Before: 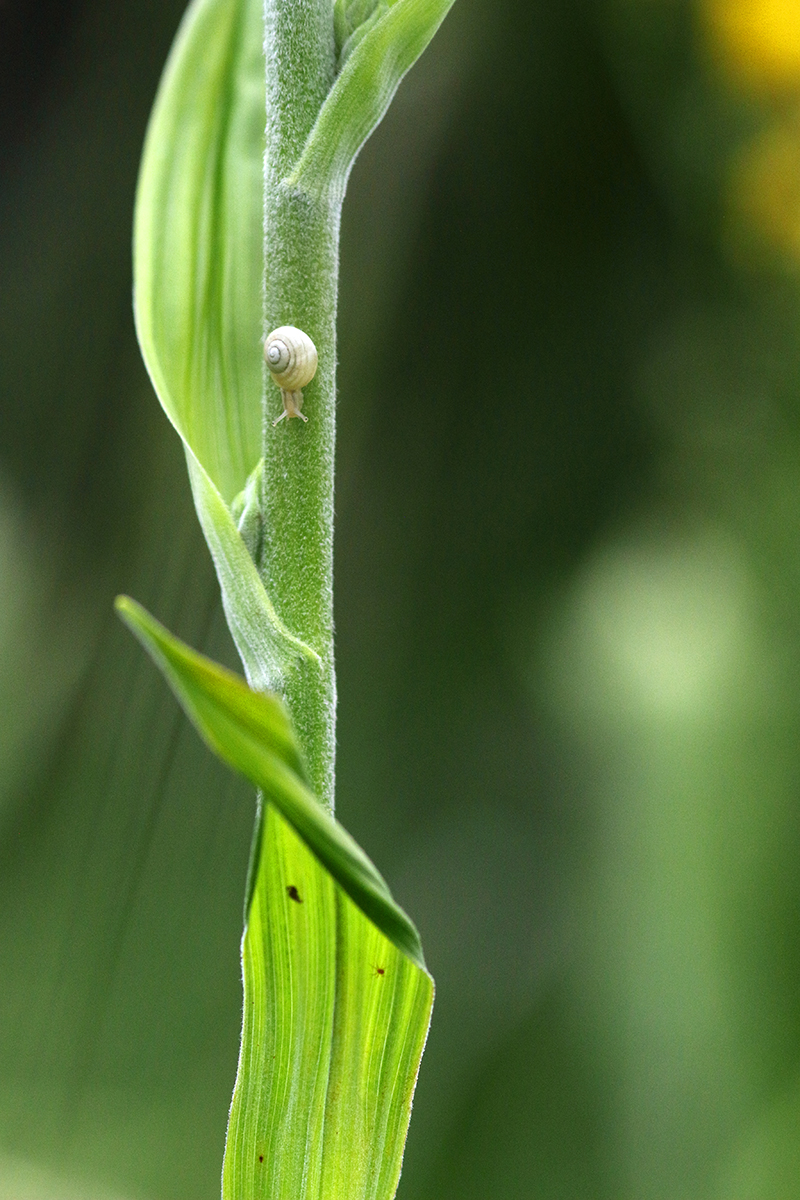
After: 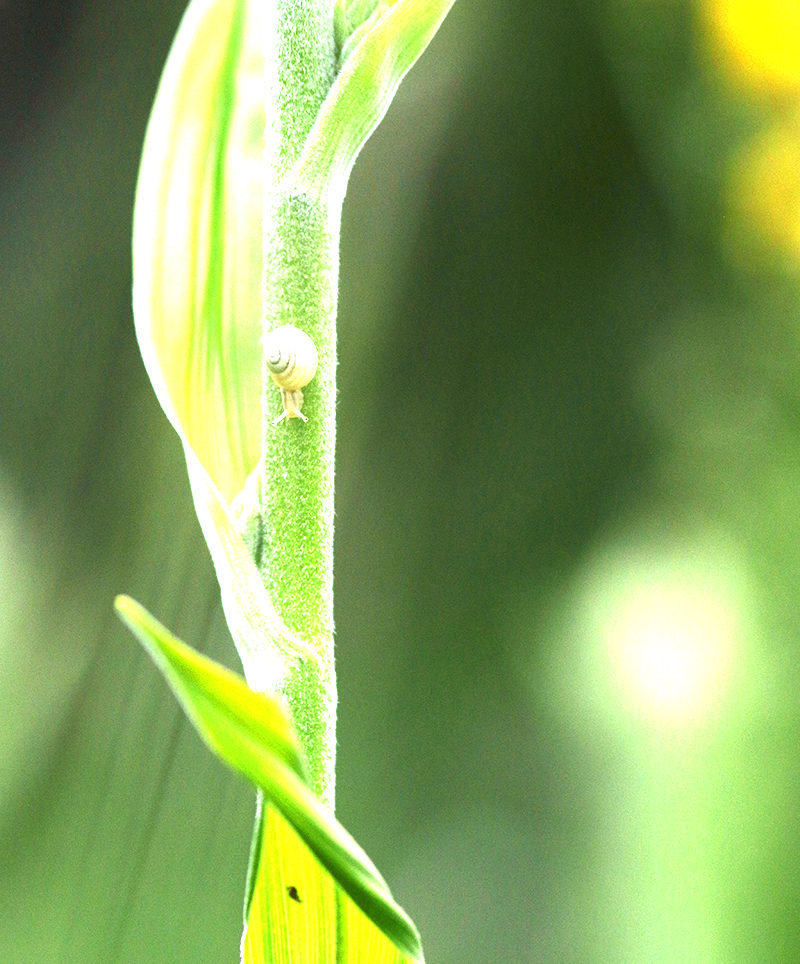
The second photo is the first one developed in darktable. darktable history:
exposure: black level correction 0, exposure 1.103 EV, compensate exposure bias true, compensate highlight preservation false
crop: bottom 19.623%
